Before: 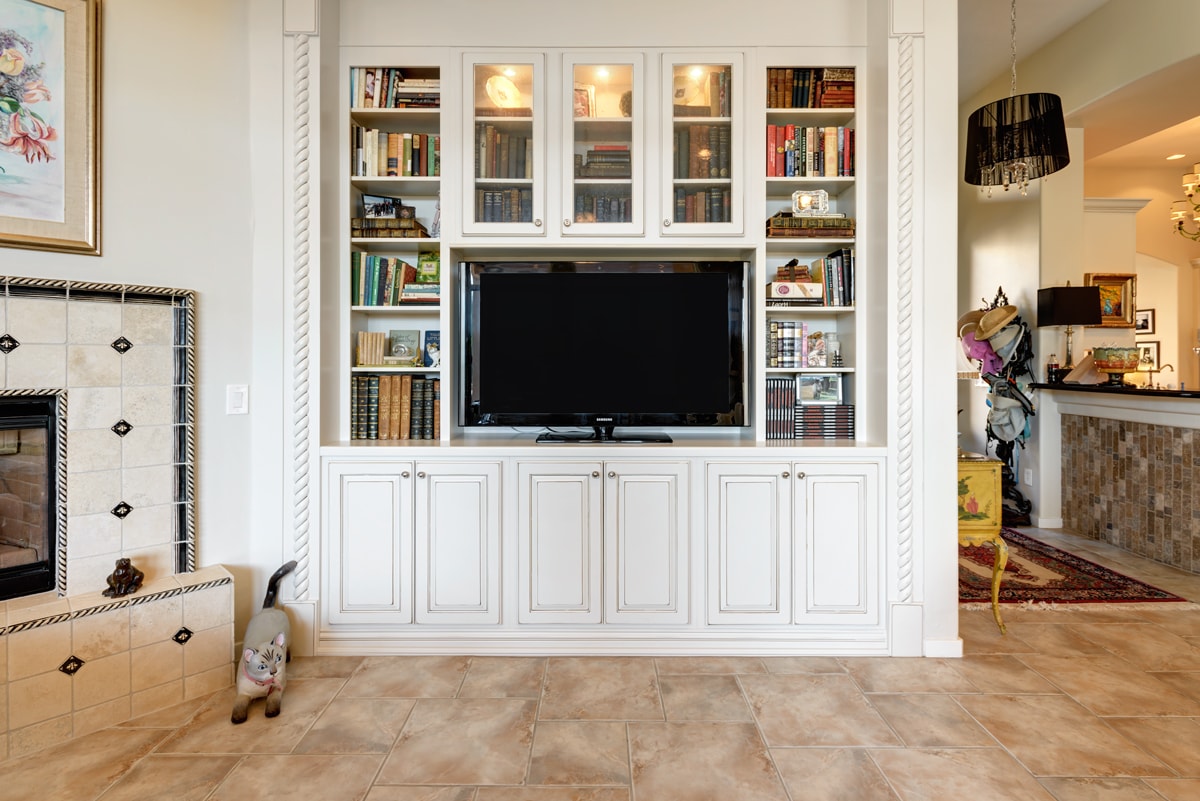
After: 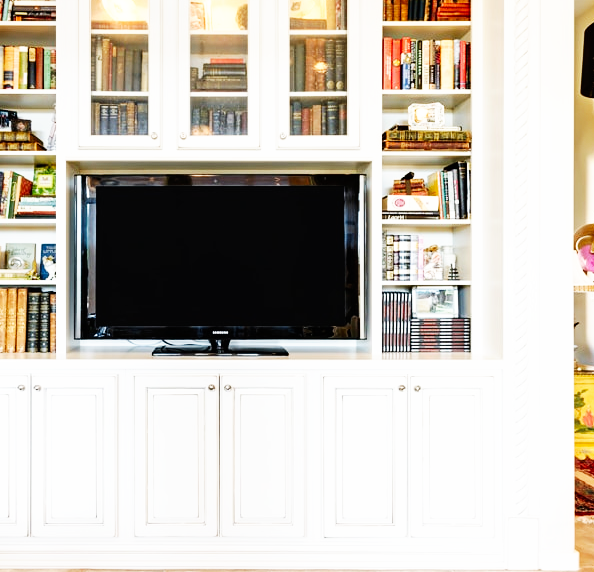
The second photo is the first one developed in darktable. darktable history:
crop: left 32.075%, top 10.976%, right 18.355%, bottom 17.596%
base curve: curves: ch0 [(0, 0) (0.007, 0.004) (0.027, 0.03) (0.046, 0.07) (0.207, 0.54) (0.442, 0.872) (0.673, 0.972) (1, 1)], preserve colors none
